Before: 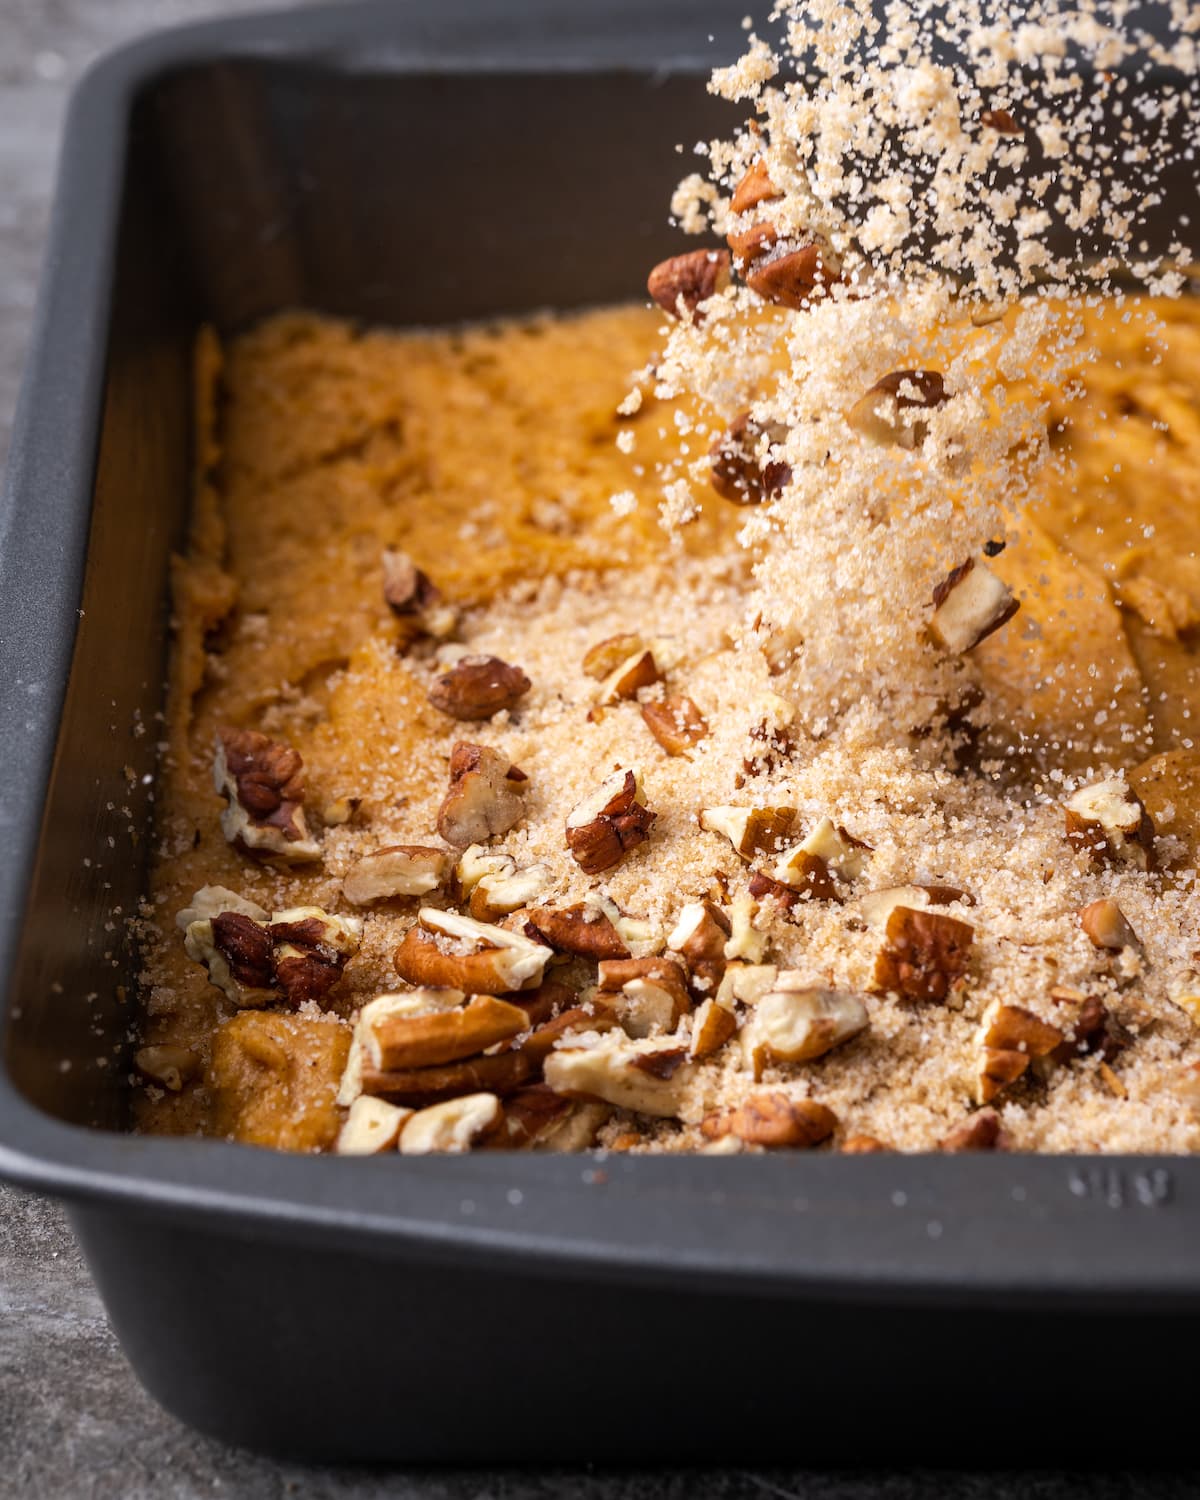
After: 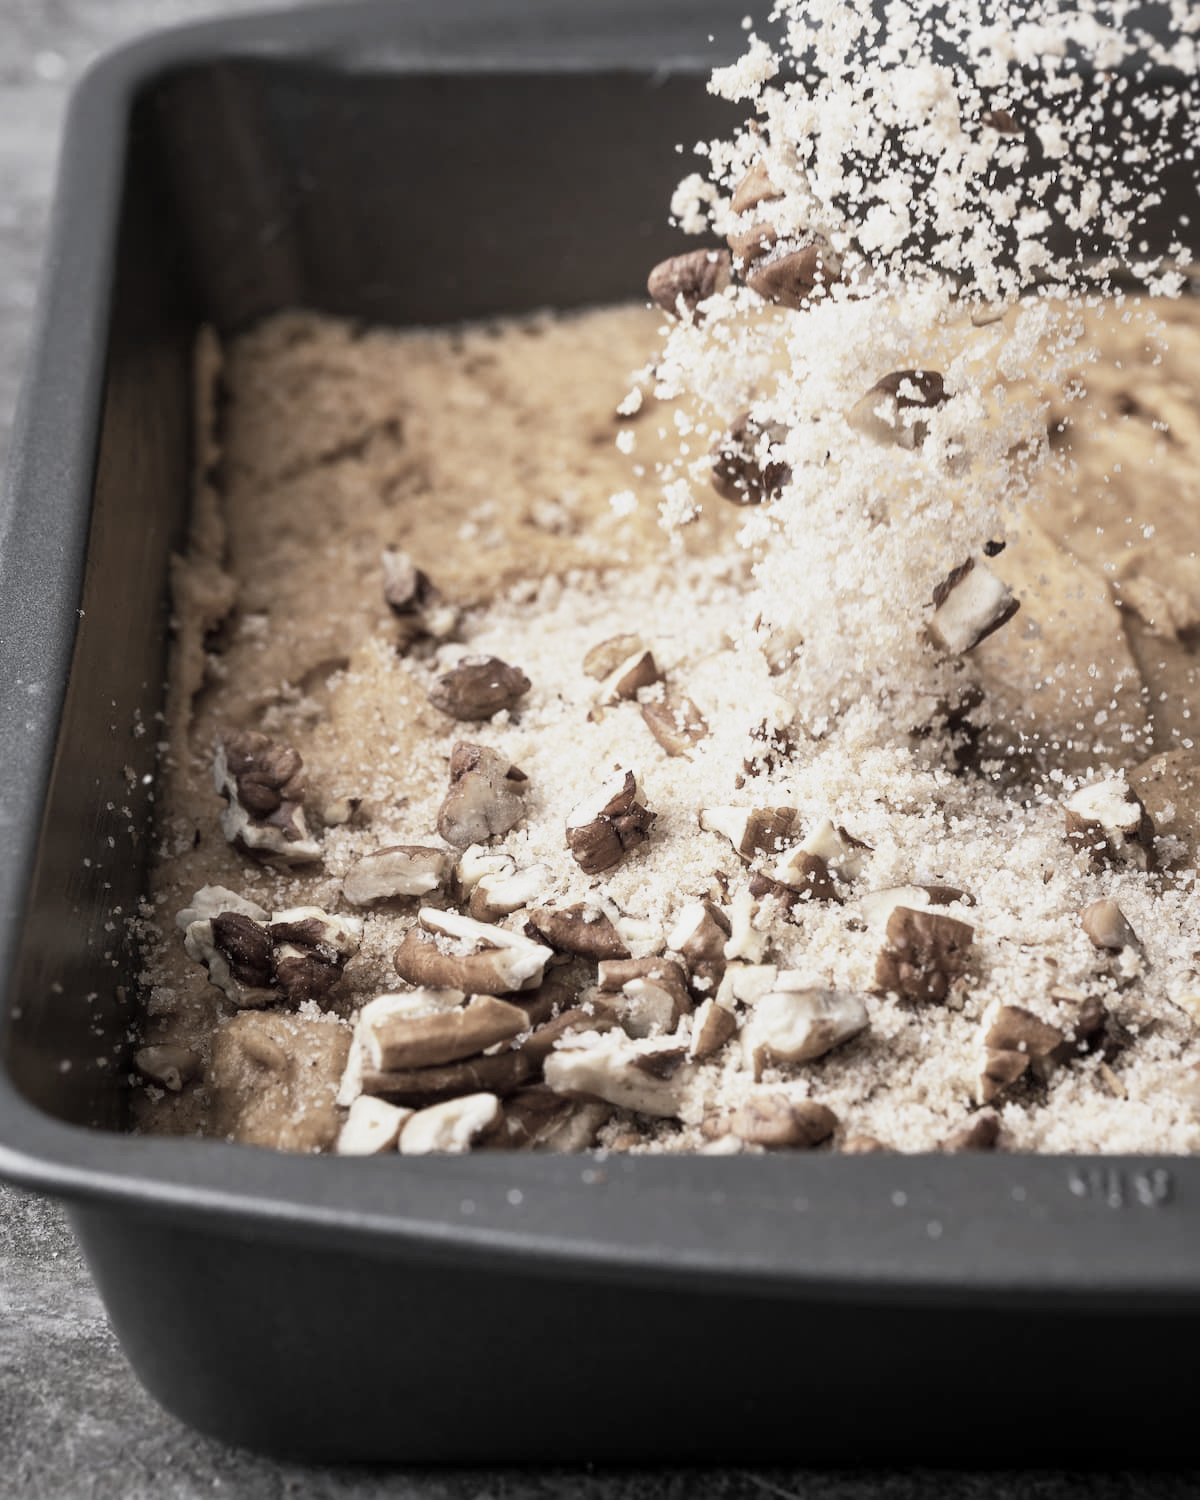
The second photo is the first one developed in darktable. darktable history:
color zones: curves: ch1 [(0, 0.153) (0.143, 0.15) (0.286, 0.151) (0.429, 0.152) (0.571, 0.152) (0.714, 0.151) (0.857, 0.151) (1, 0.153)]
base curve: curves: ch0 [(0, 0) (0.088, 0.125) (0.176, 0.251) (0.354, 0.501) (0.613, 0.749) (1, 0.877)], preserve colors none
